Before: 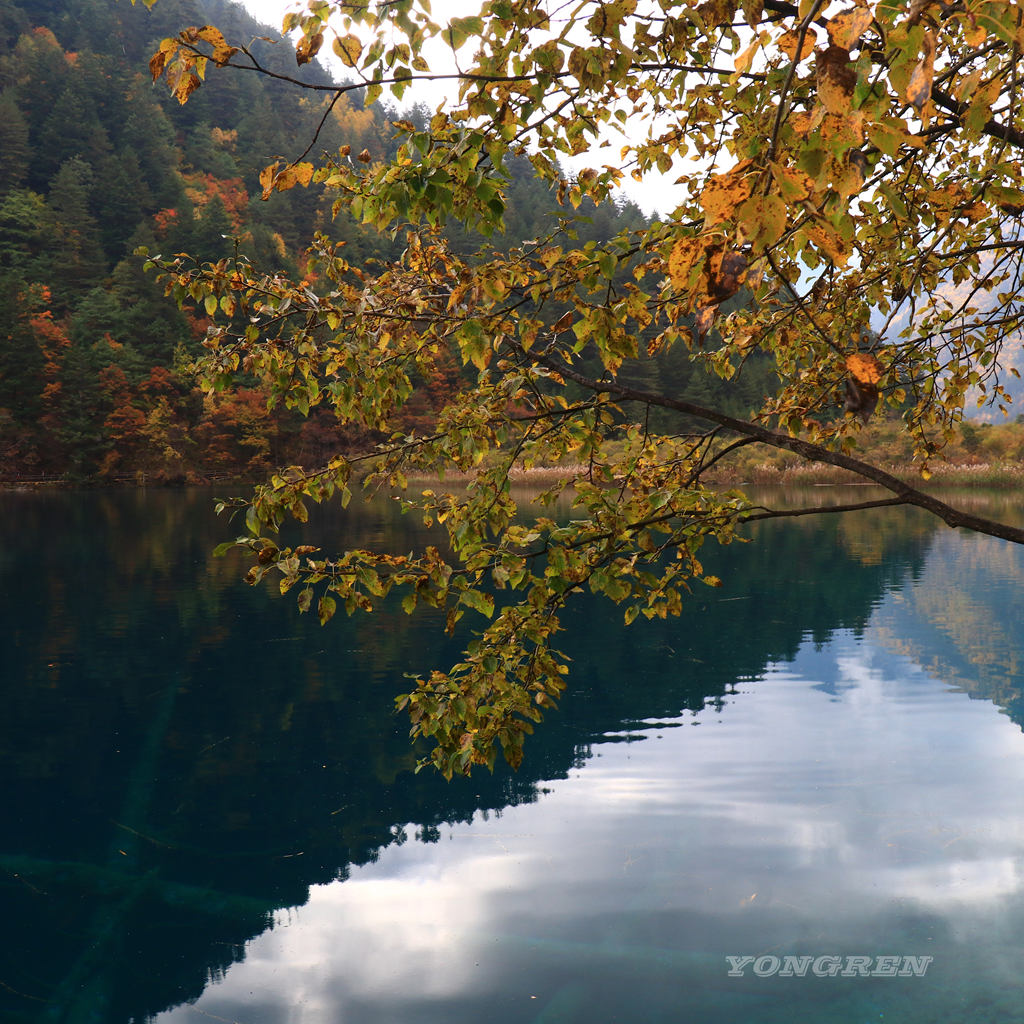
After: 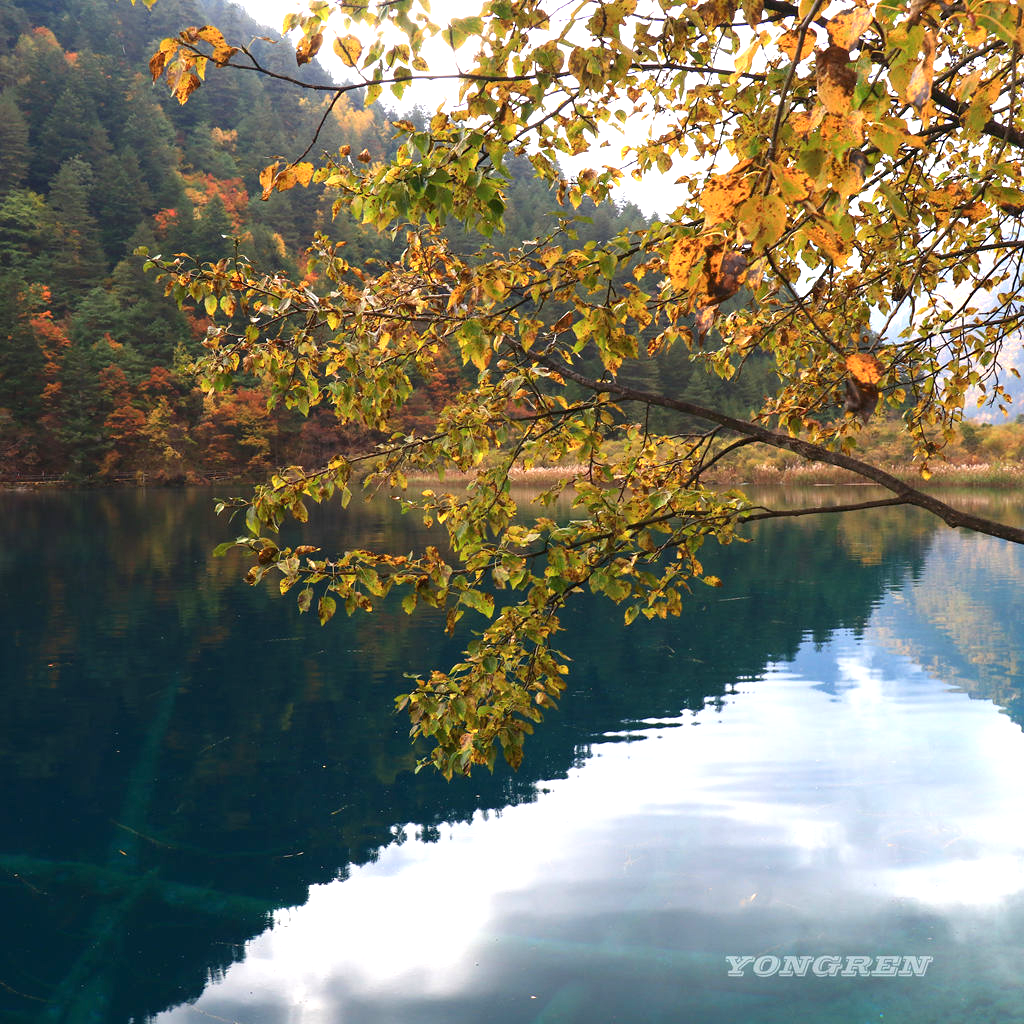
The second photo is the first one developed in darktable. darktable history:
exposure: exposure 0.917 EV, compensate highlight preservation false
